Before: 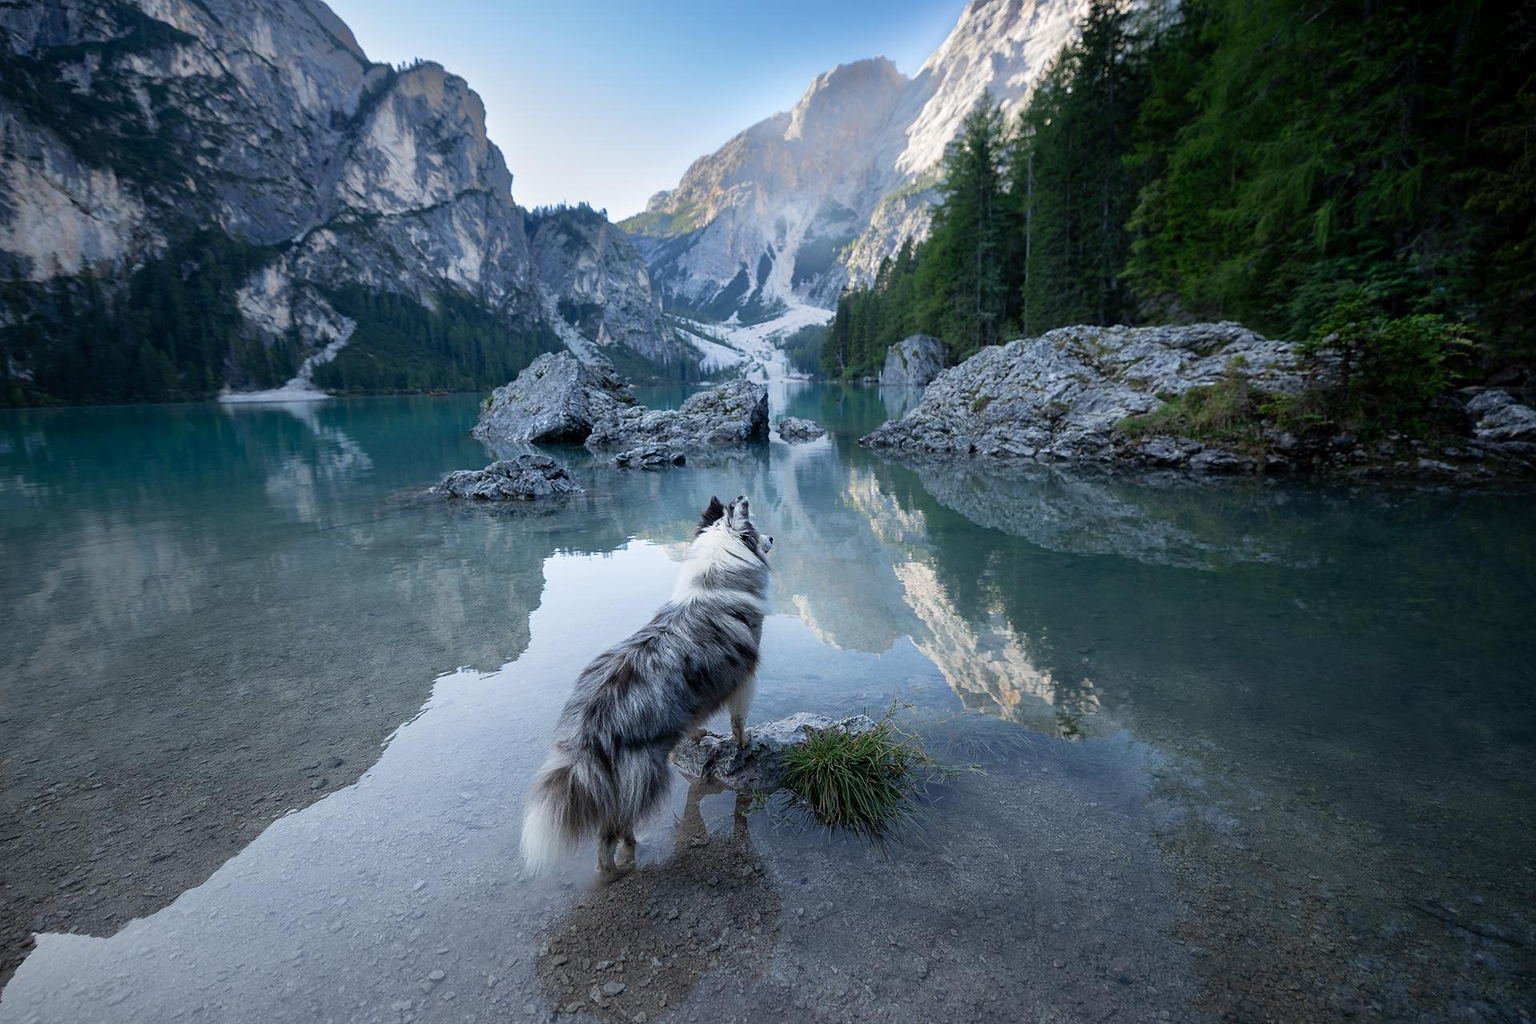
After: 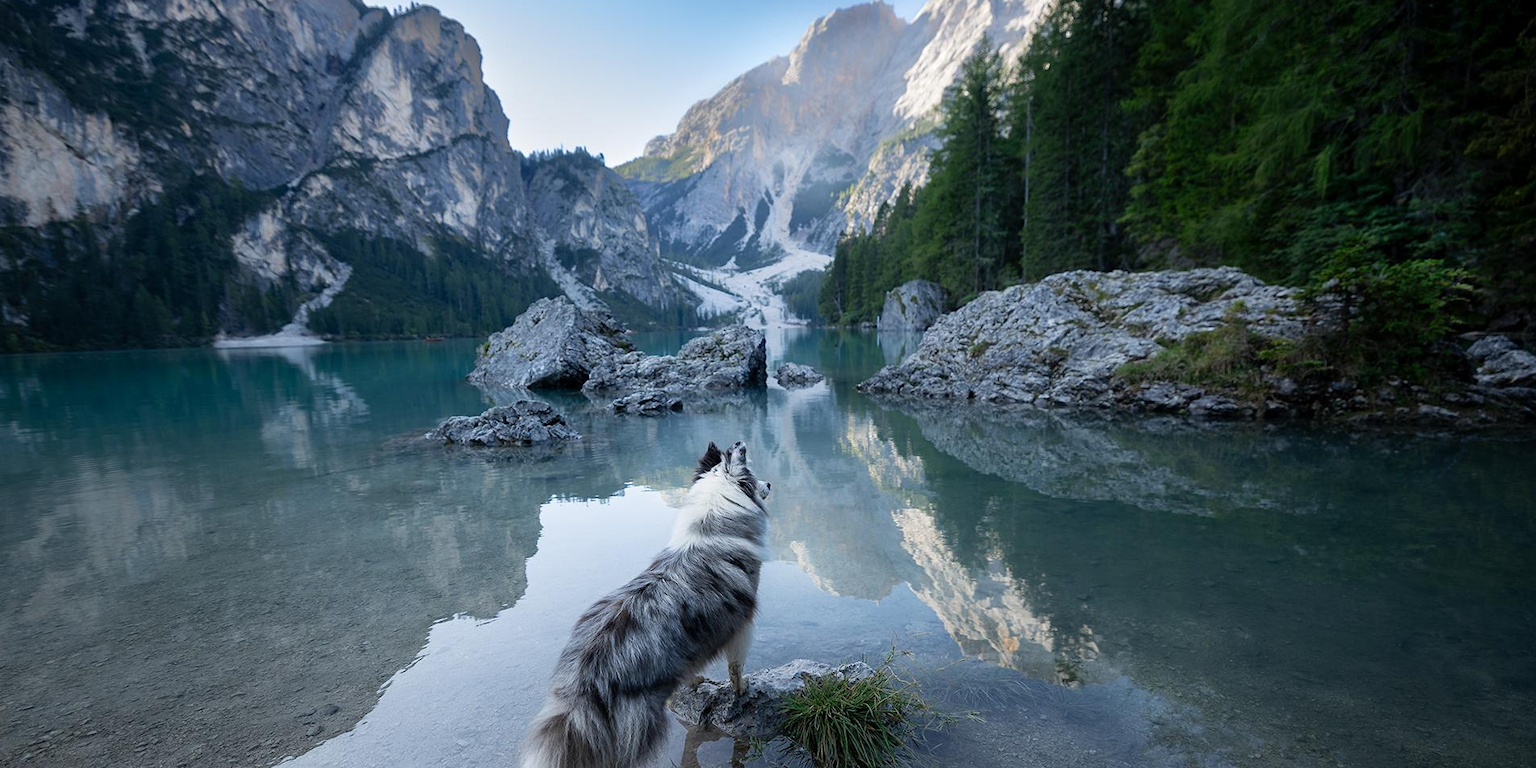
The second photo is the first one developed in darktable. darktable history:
exposure: compensate highlight preservation false
crop: left 0.387%, top 5.469%, bottom 19.809%
